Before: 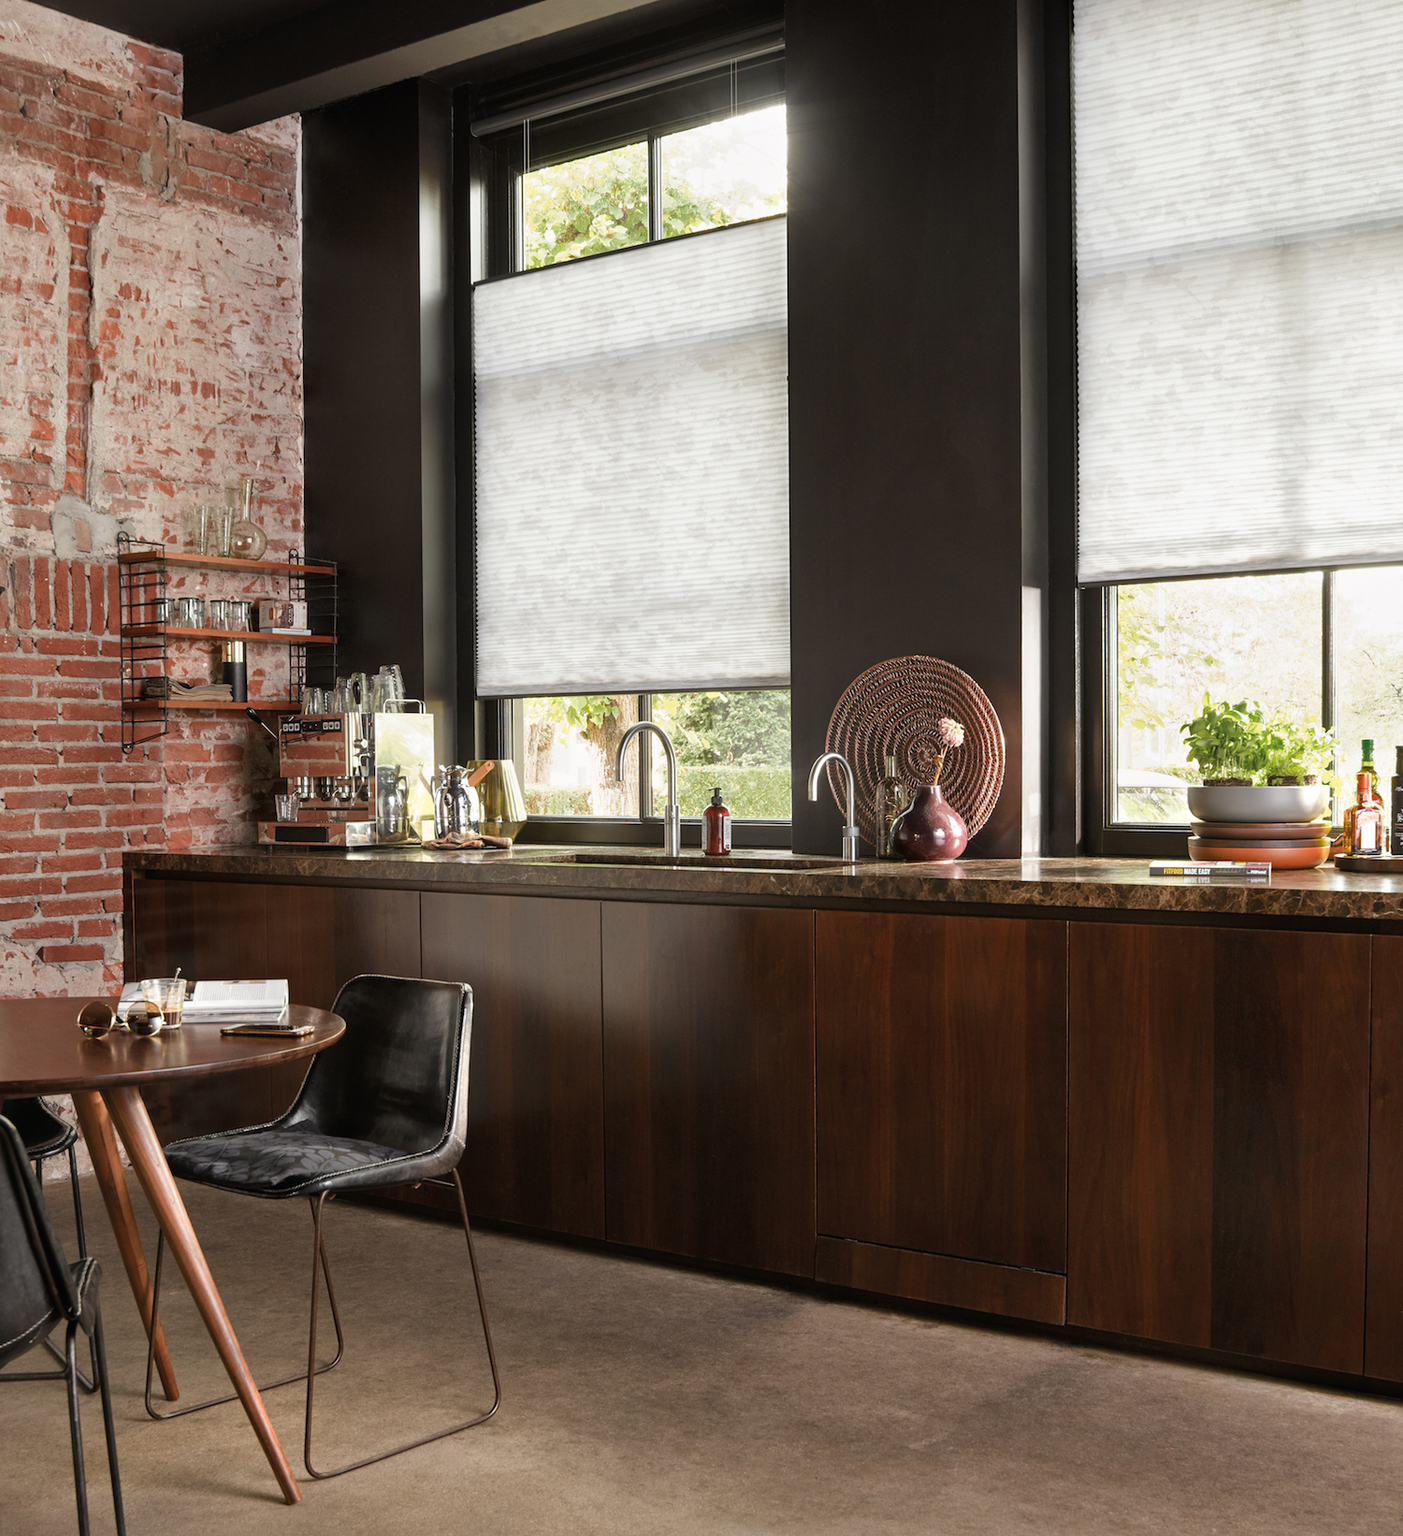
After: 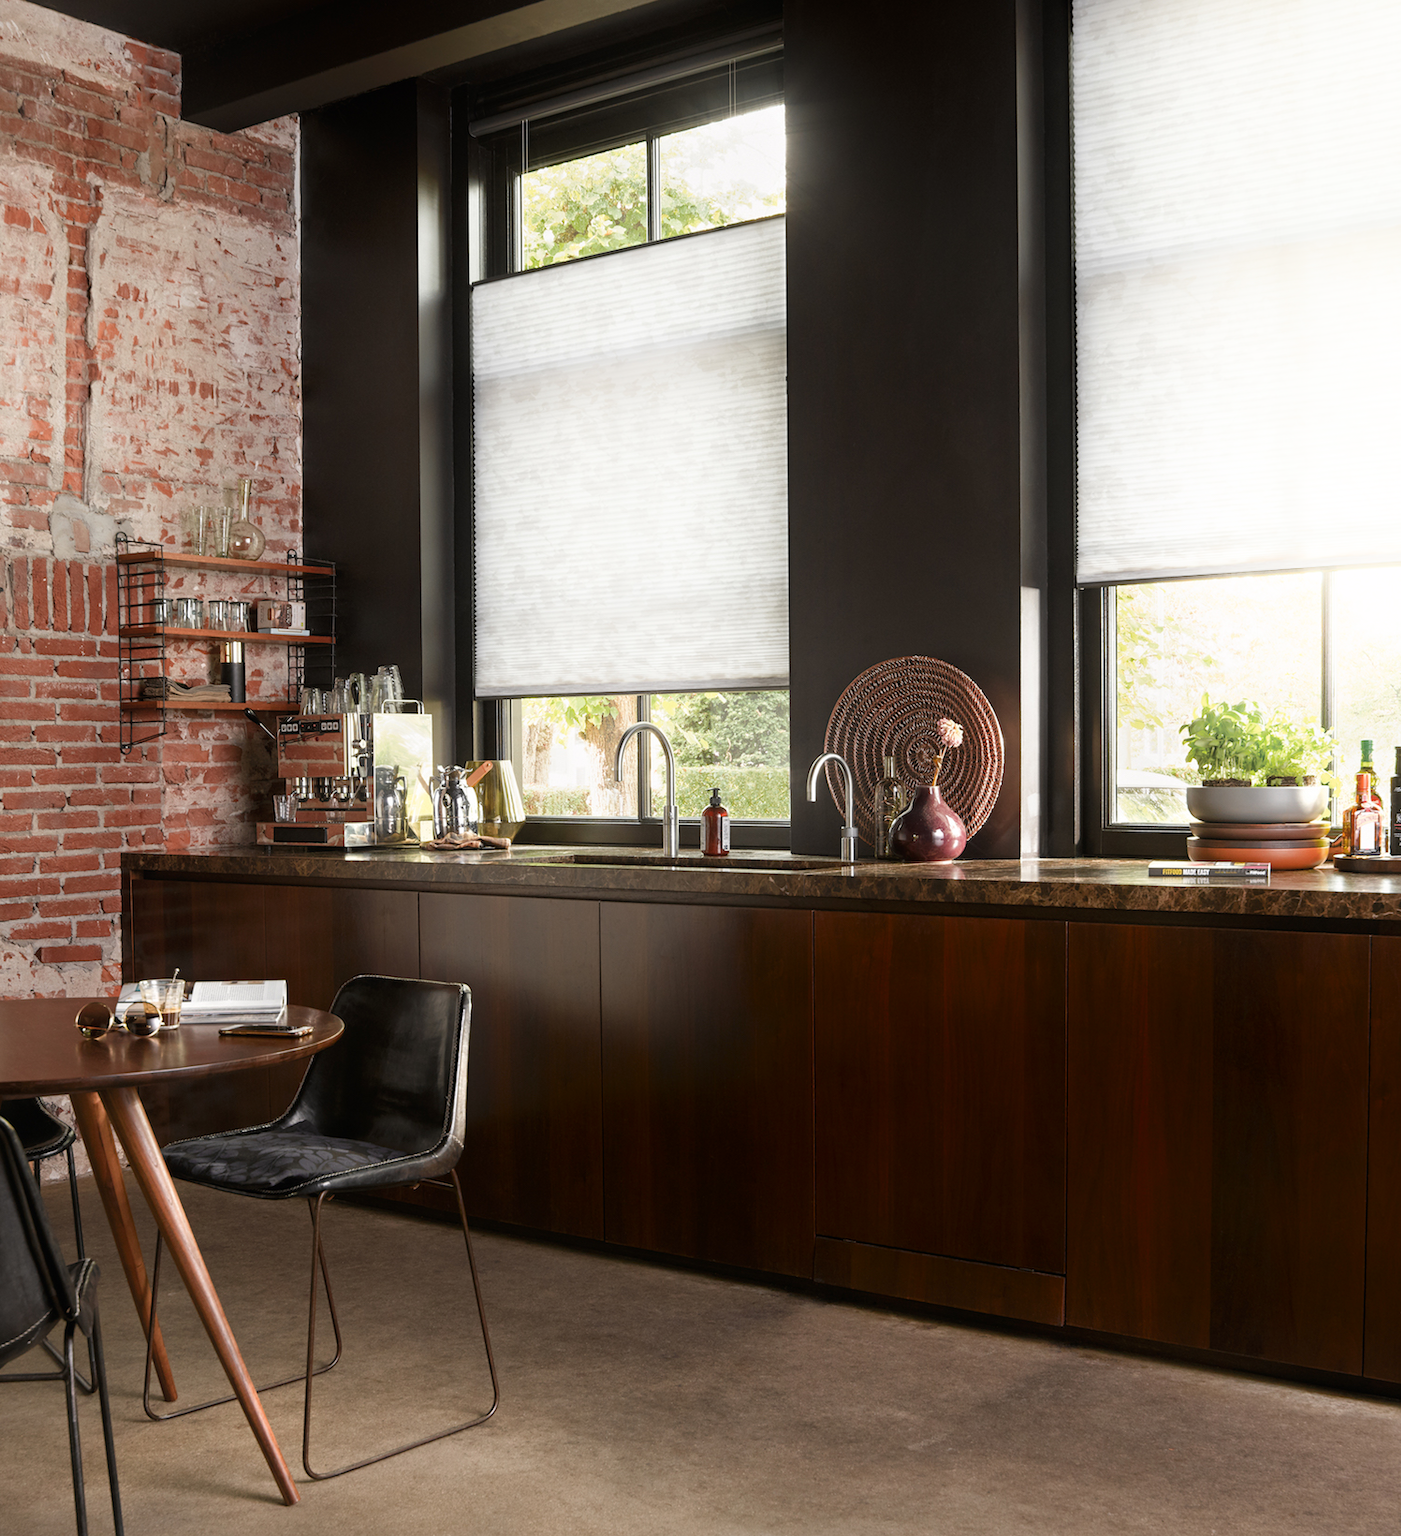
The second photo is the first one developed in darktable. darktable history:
shadows and highlights: shadows -52.7, highlights 87.7, soften with gaussian
crop and rotate: left 0.19%, bottom 0.007%
